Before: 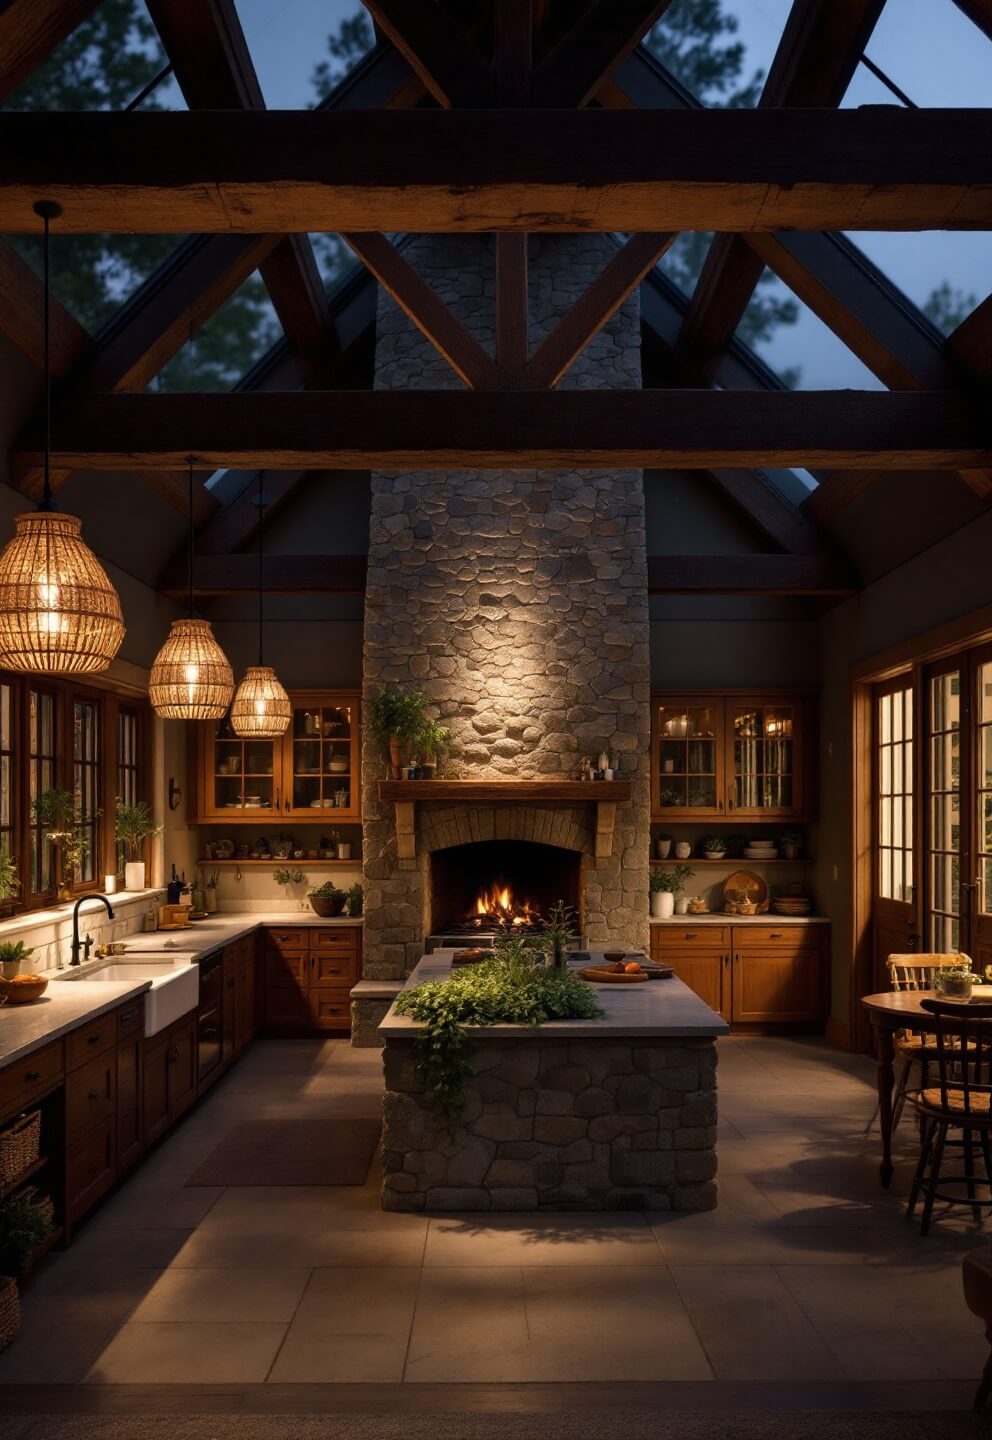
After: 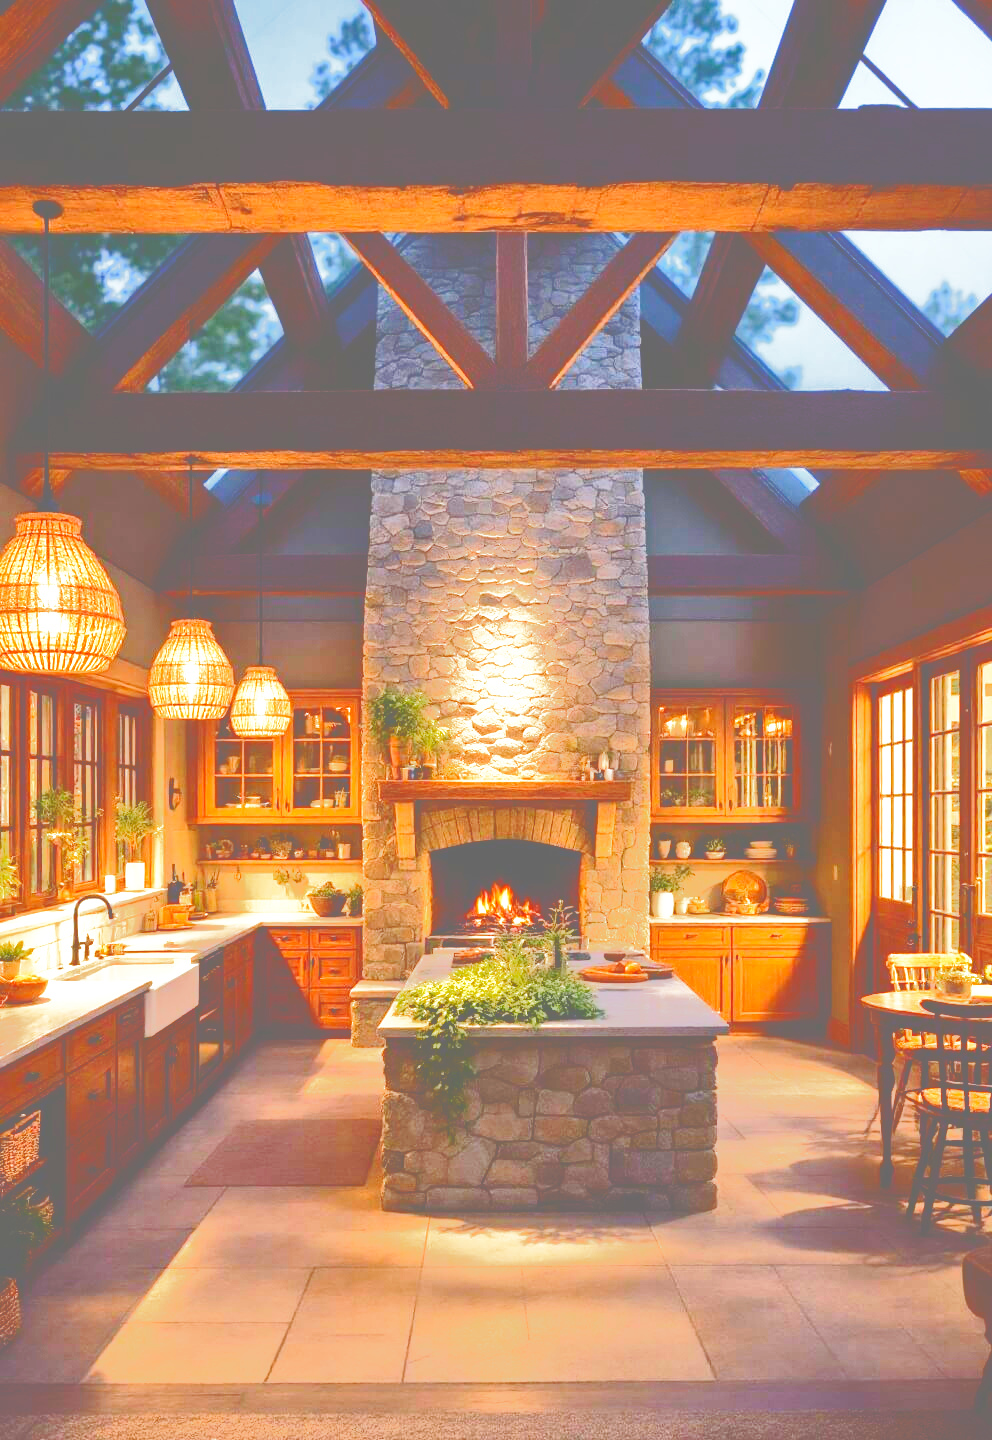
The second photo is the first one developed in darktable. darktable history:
exposure: black level correction 0, exposure 1.028 EV, compensate exposure bias true, compensate highlight preservation false
tone equalizer: -7 EV 0.147 EV, -6 EV 0.57 EV, -5 EV 1.18 EV, -4 EV 1.34 EV, -3 EV 1.14 EV, -2 EV 0.6 EV, -1 EV 0.155 EV
tone curve: curves: ch0 [(0, 0) (0.003, 0.437) (0.011, 0.438) (0.025, 0.441) (0.044, 0.441) (0.069, 0.441) (0.1, 0.444) (0.136, 0.447) (0.177, 0.452) (0.224, 0.457) (0.277, 0.466) (0.335, 0.485) (0.399, 0.514) (0.468, 0.558) (0.543, 0.616) (0.623, 0.686) (0.709, 0.76) (0.801, 0.803) (0.898, 0.825) (1, 1)], color space Lab, independent channels, preserve colors none
base curve: curves: ch0 [(0, 0) (0.026, 0.03) (0.109, 0.232) (0.351, 0.748) (0.669, 0.968) (1, 1)], preserve colors none
